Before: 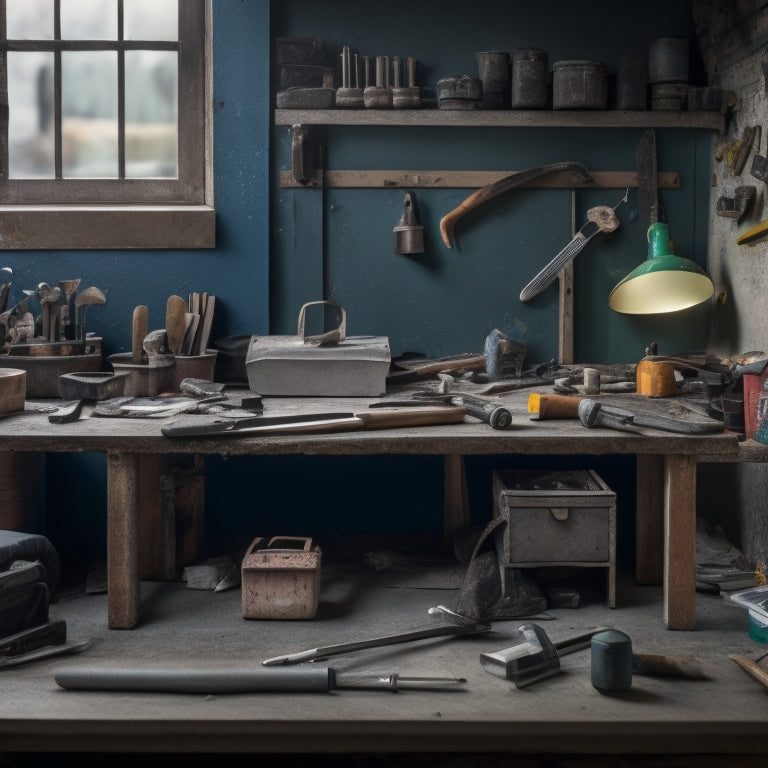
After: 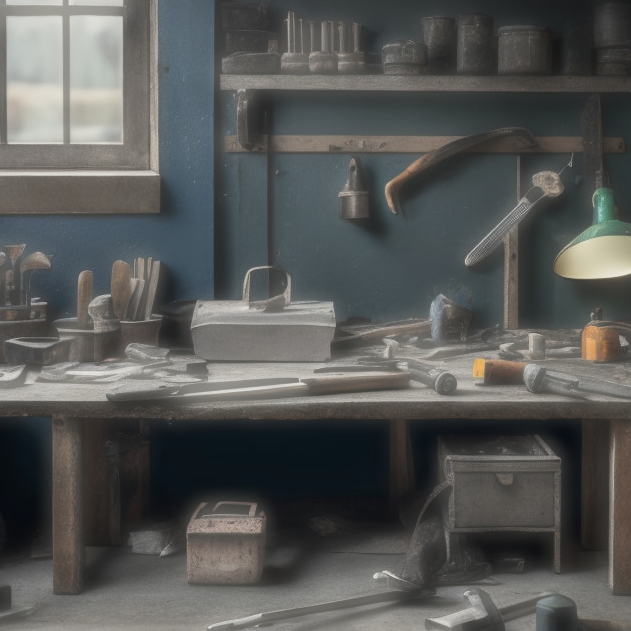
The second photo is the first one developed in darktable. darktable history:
crop and rotate: left 7.212%, top 4.565%, right 10.514%, bottom 13.232%
haze removal: strength -0.887, distance 0.224, compatibility mode true, adaptive false
